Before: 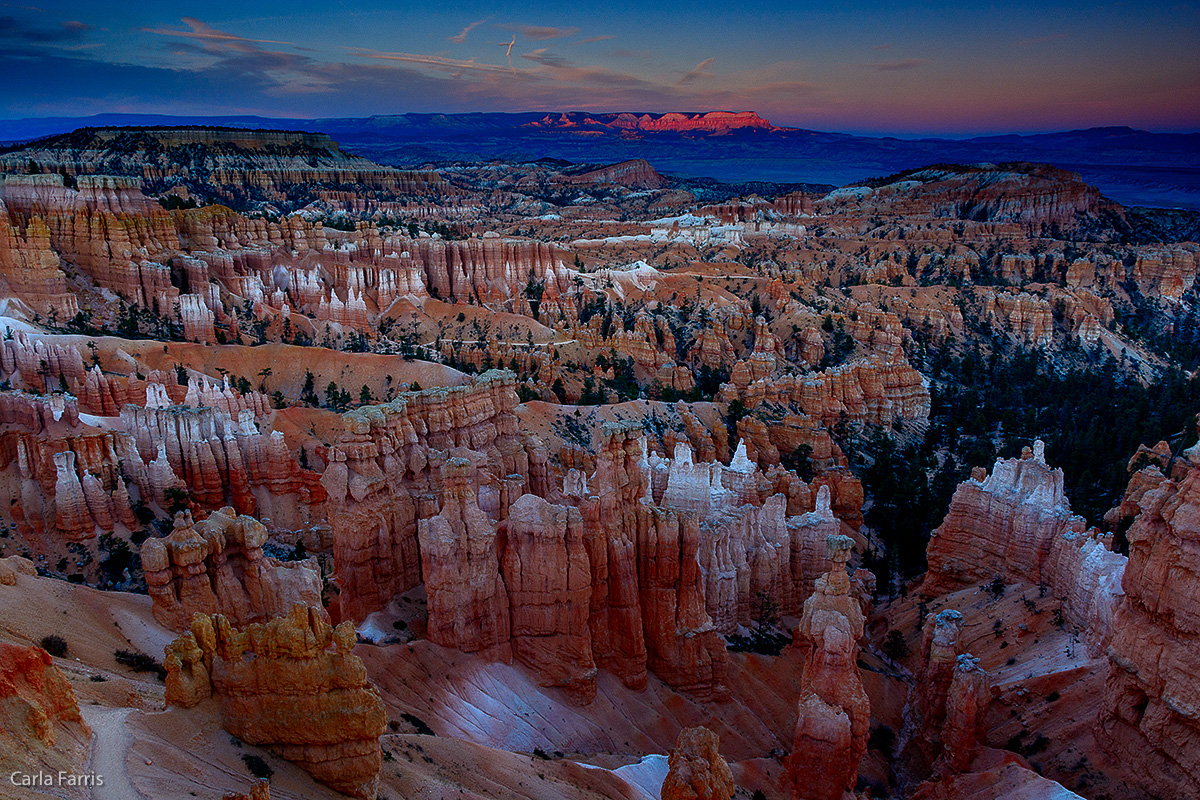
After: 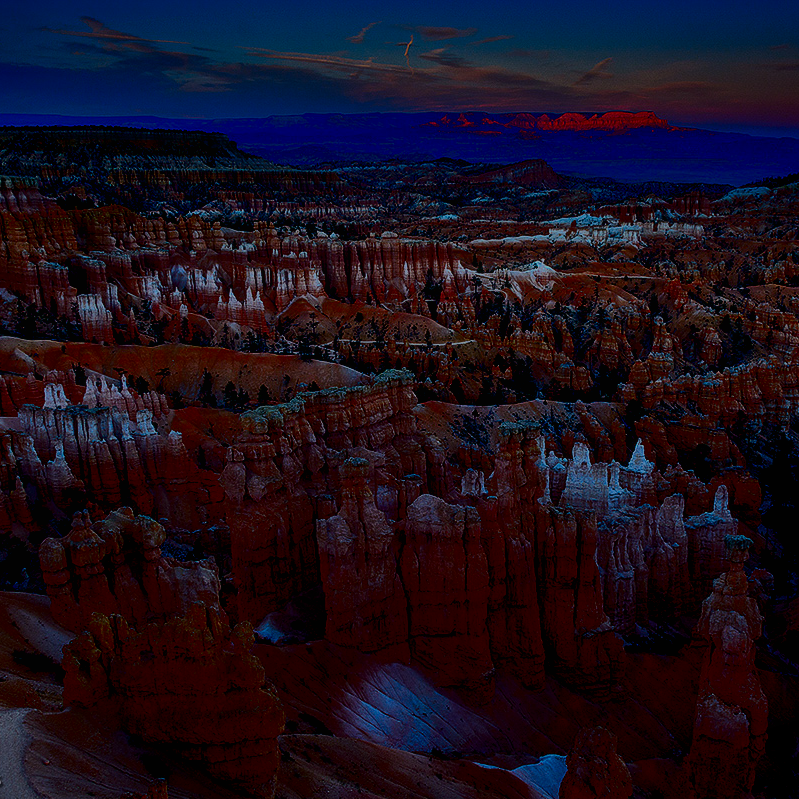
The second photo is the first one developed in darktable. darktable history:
filmic rgb: black relative exposure -5.1 EV, white relative exposure 4 EV, hardness 2.9, contrast 1.3, color science v6 (2022)
levels: black 0.015%
contrast brightness saturation: contrast 0.093, brightness -0.596, saturation 0.17
crop and rotate: left 8.545%, right 24.827%
local contrast: highlights 46%, shadows 3%, detail 100%
